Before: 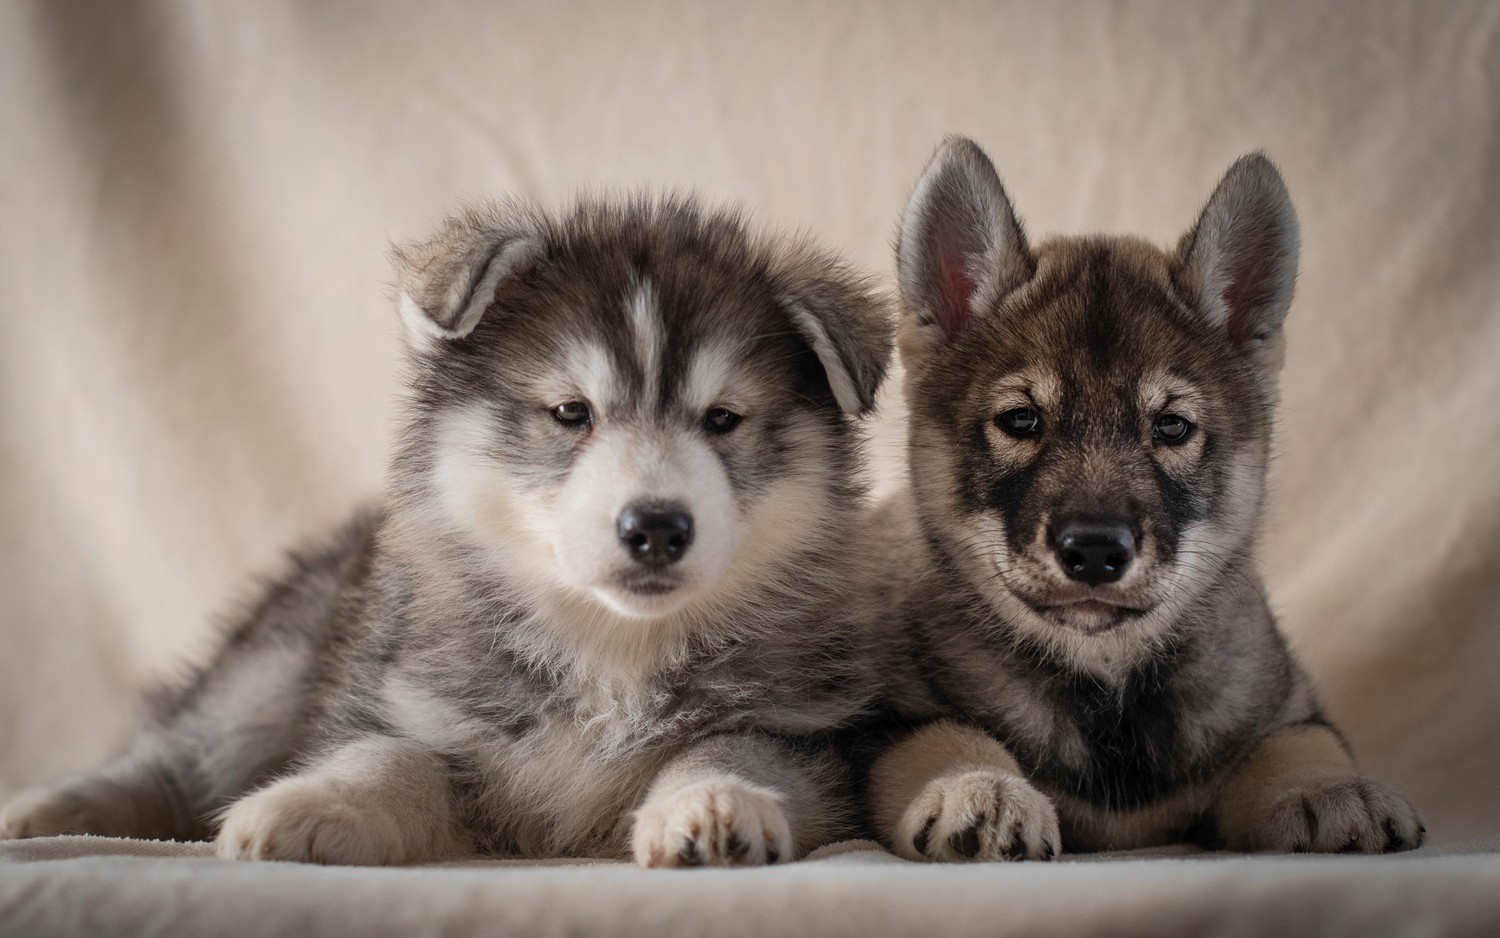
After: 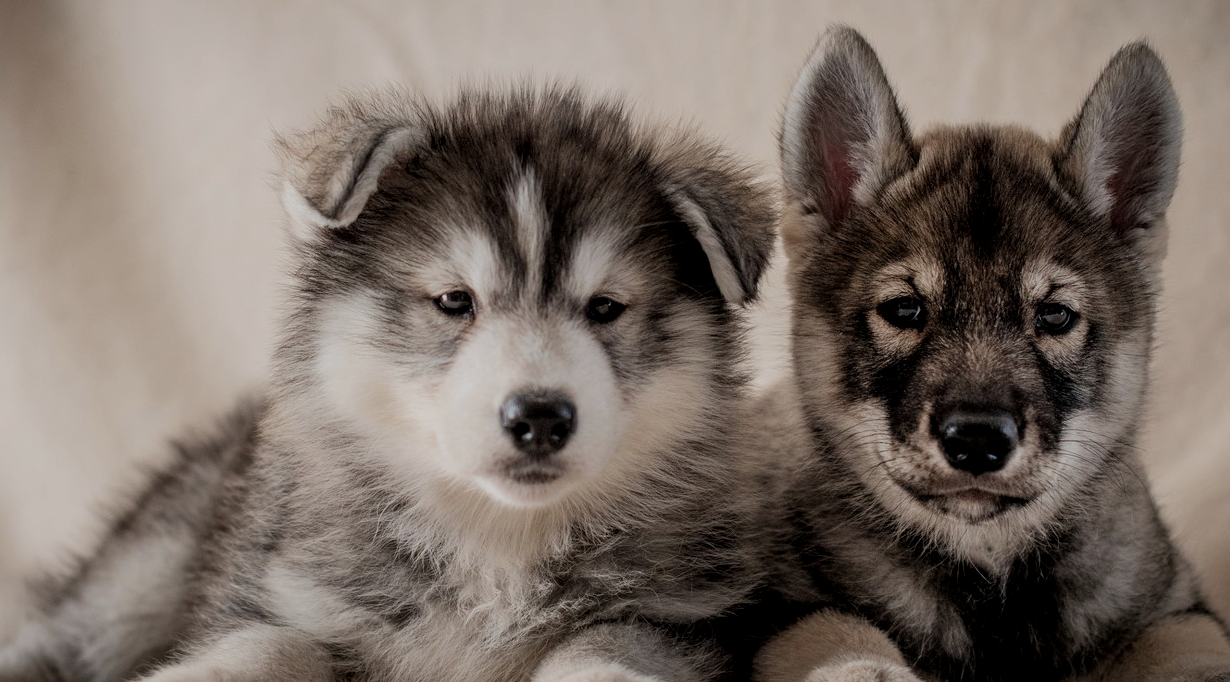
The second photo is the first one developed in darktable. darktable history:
local contrast: highlights 100%, shadows 100%, detail 120%, midtone range 0.2
crop: left 7.856%, top 11.836%, right 10.12%, bottom 15.387%
filmic rgb: black relative exposure -7.65 EV, white relative exposure 4.56 EV, hardness 3.61
